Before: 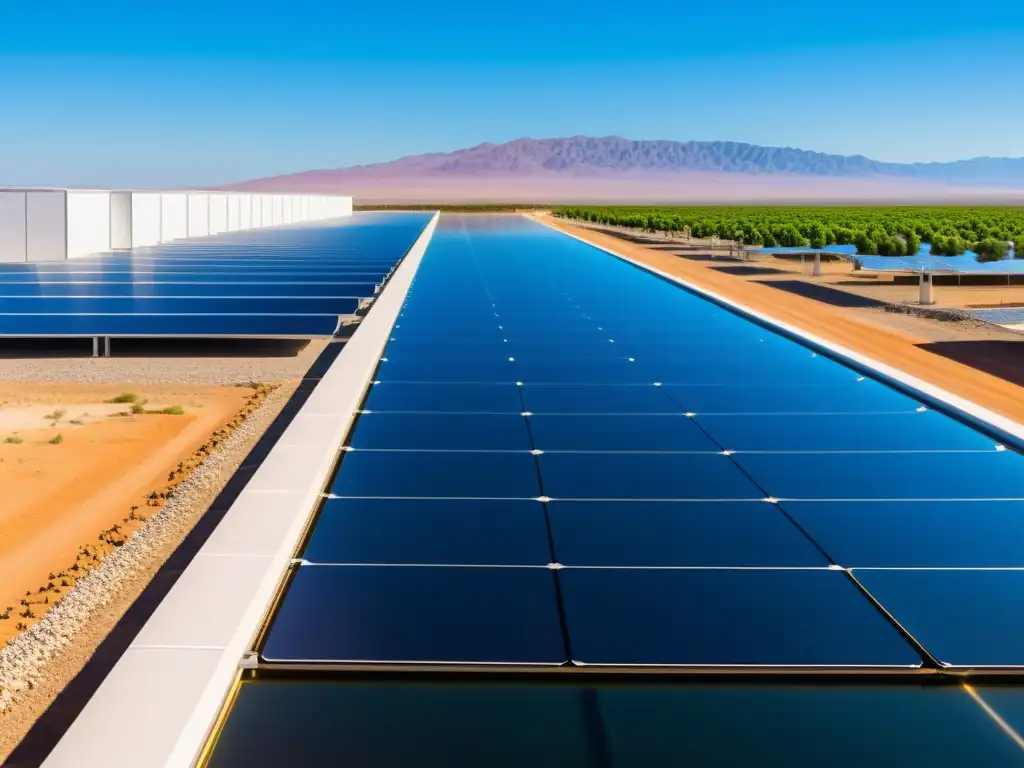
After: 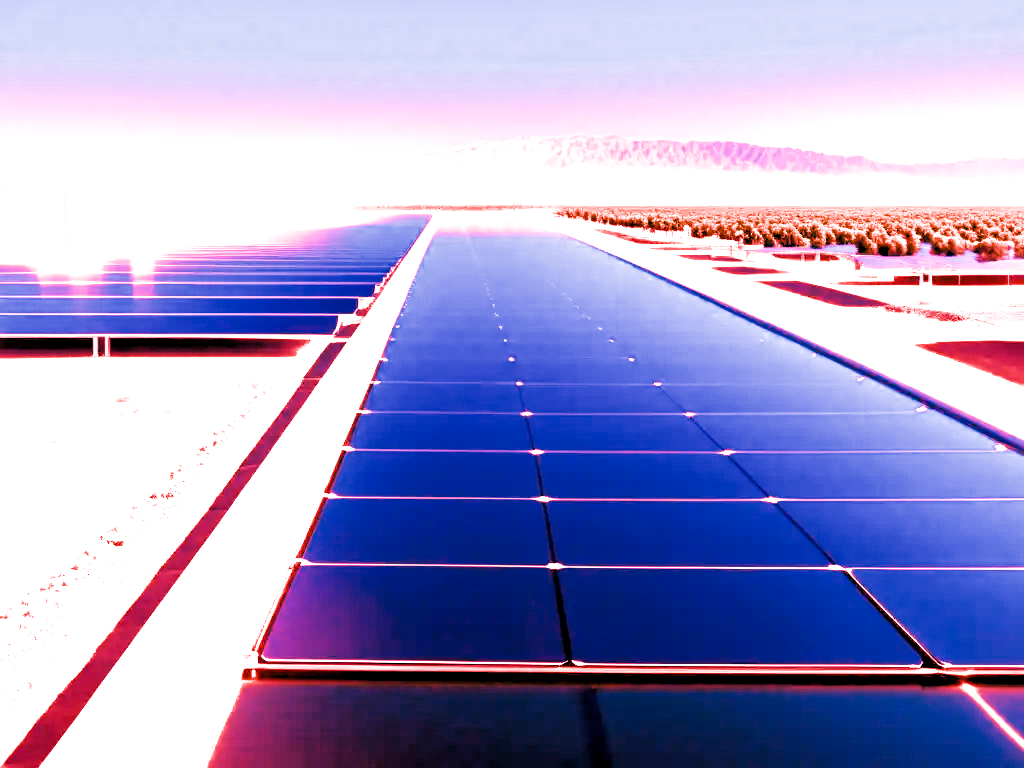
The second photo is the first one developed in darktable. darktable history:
local contrast: highlights 100%, shadows 100%, detail 120%, midtone range 0.2
filmic rgb: black relative exposure -4.58 EV, white relative exposure 4.8 EV, threshold 3 EV, hardness 2.36, latitude 36.07%, contrast 1.048, highlights saturation mix 1.32%, shadows ↔ highlights balance 1.25%, color science v4 (2020), enable highlight reconstruction true
white balance: red 4.26, blue 1.802
